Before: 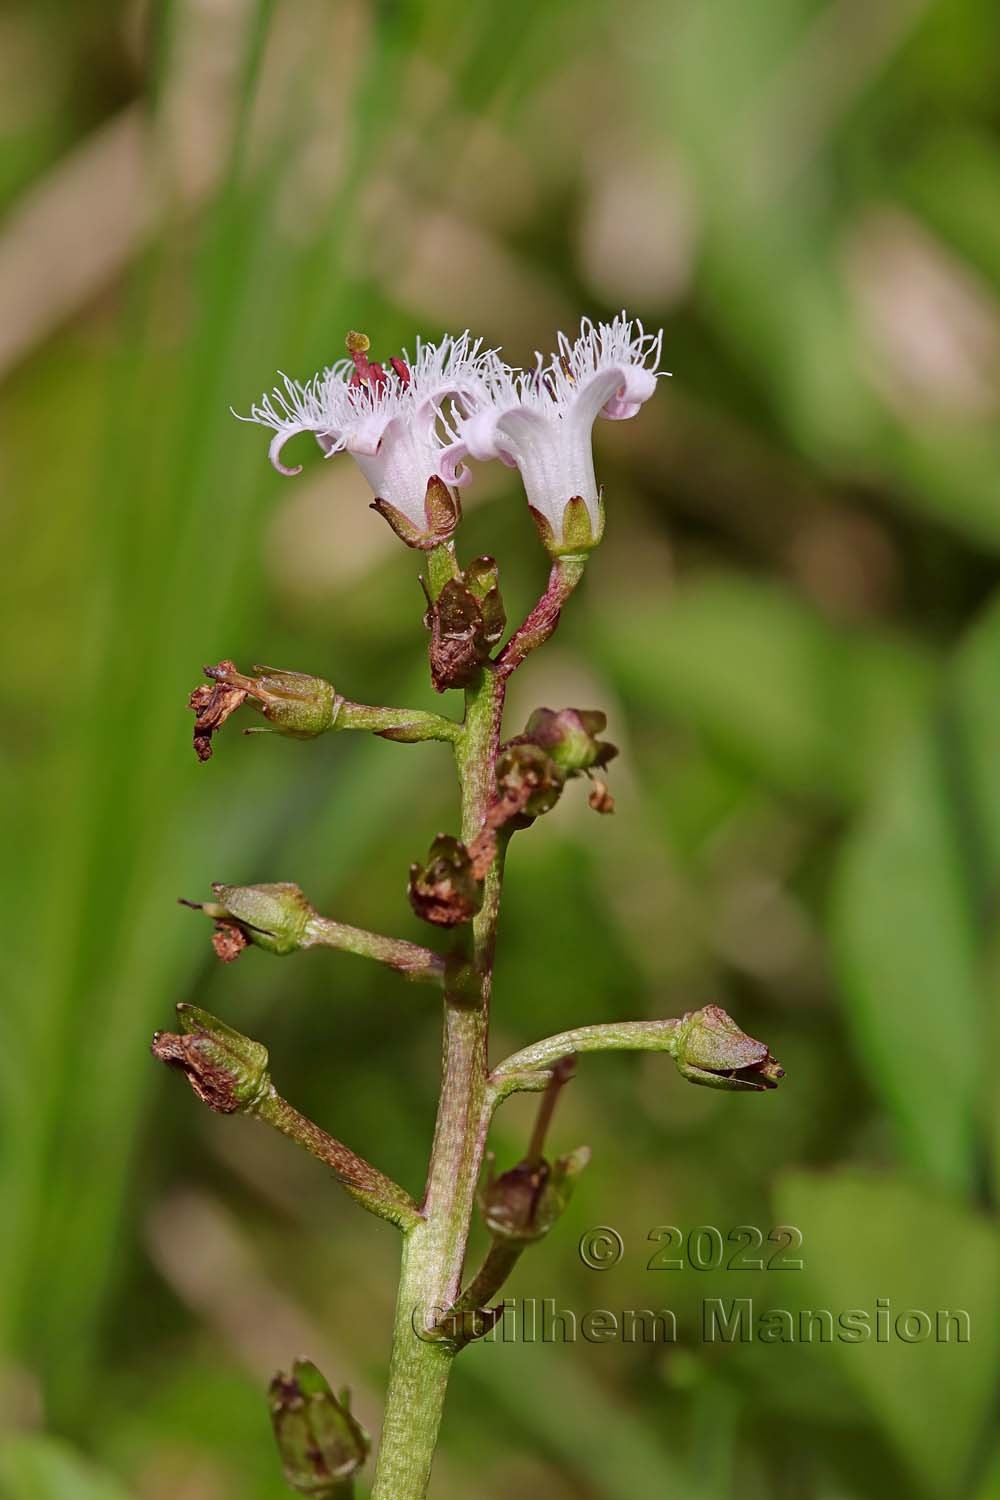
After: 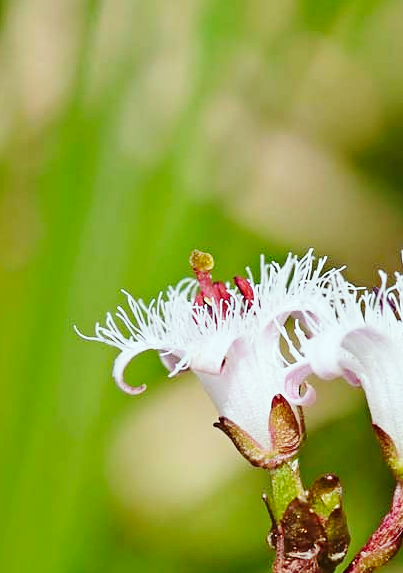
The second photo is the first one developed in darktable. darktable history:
crop: left 15.638%, top 5.454%, right 44.018%, bottom 56.337%
color correction: highlights a* -6.9, highlights b* 0.409
base curve: curves: ch0 [(0, 0) (0.028, 0.03) (0.121, 0.232) (0.46, 0.748) (0.859, 0.968) (1, 1)], preserve colors none
